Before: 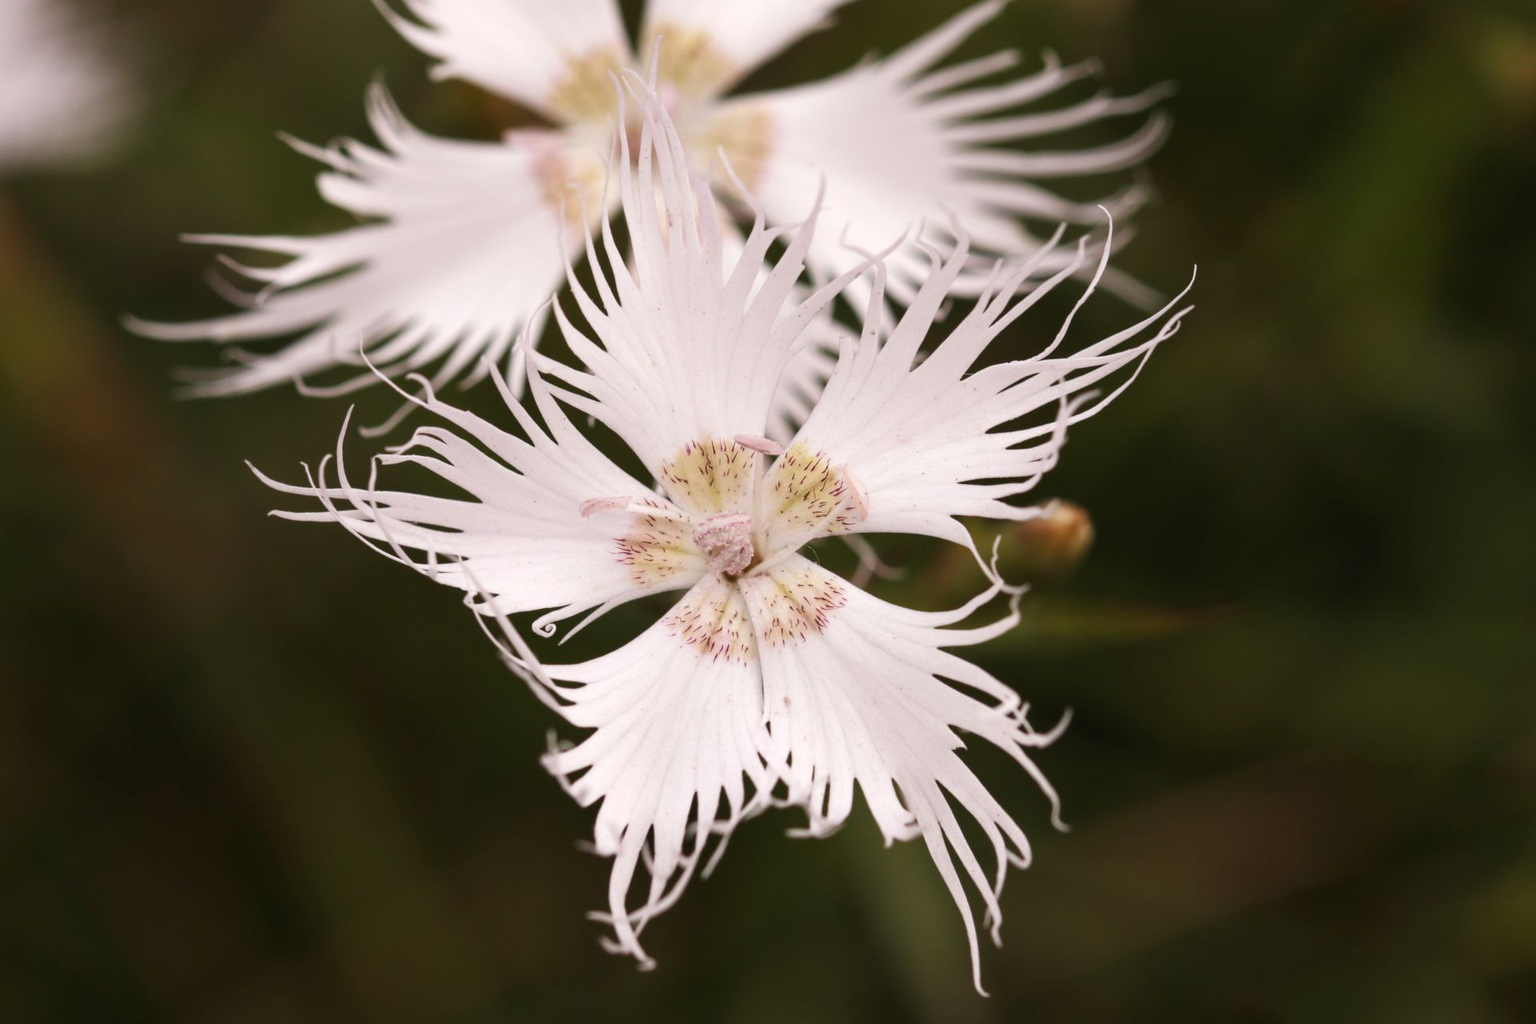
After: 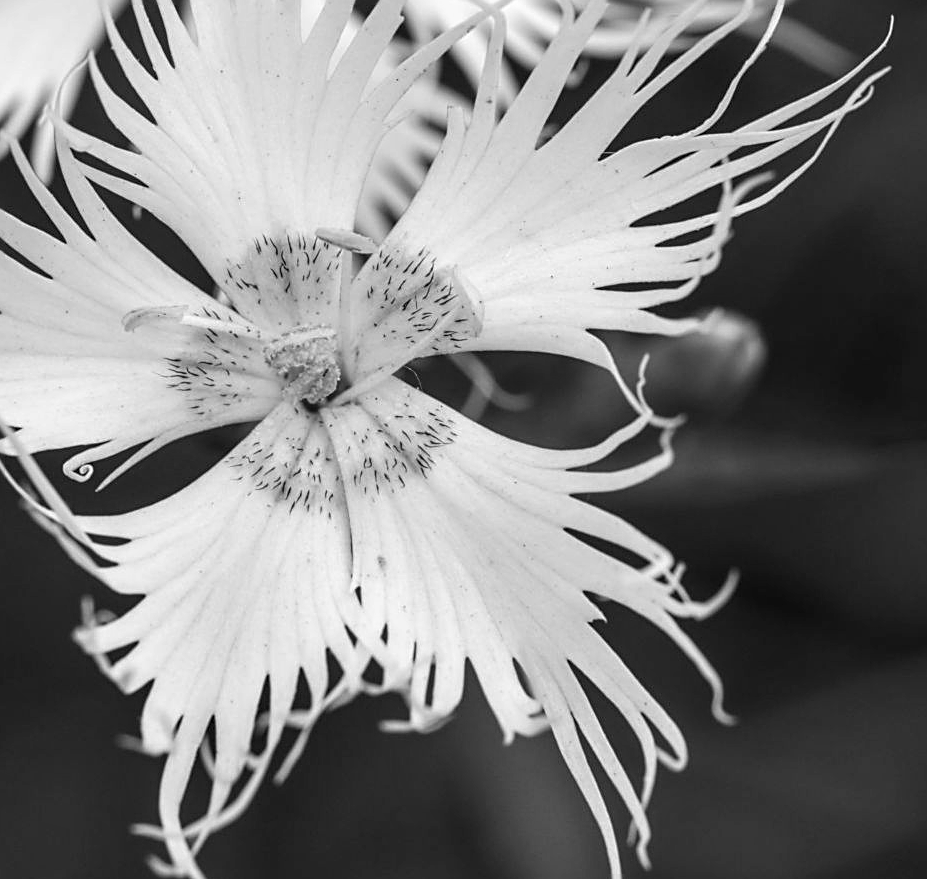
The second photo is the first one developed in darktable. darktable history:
local contrast: highlights 40%, shadows 60%, detail 136%, midtone range 0.514
monochrome: on, module defaults
crop: left 31.379%, top 24.658%, right 20.326%, bottom 6.628%
sharpen: on, module defaults
